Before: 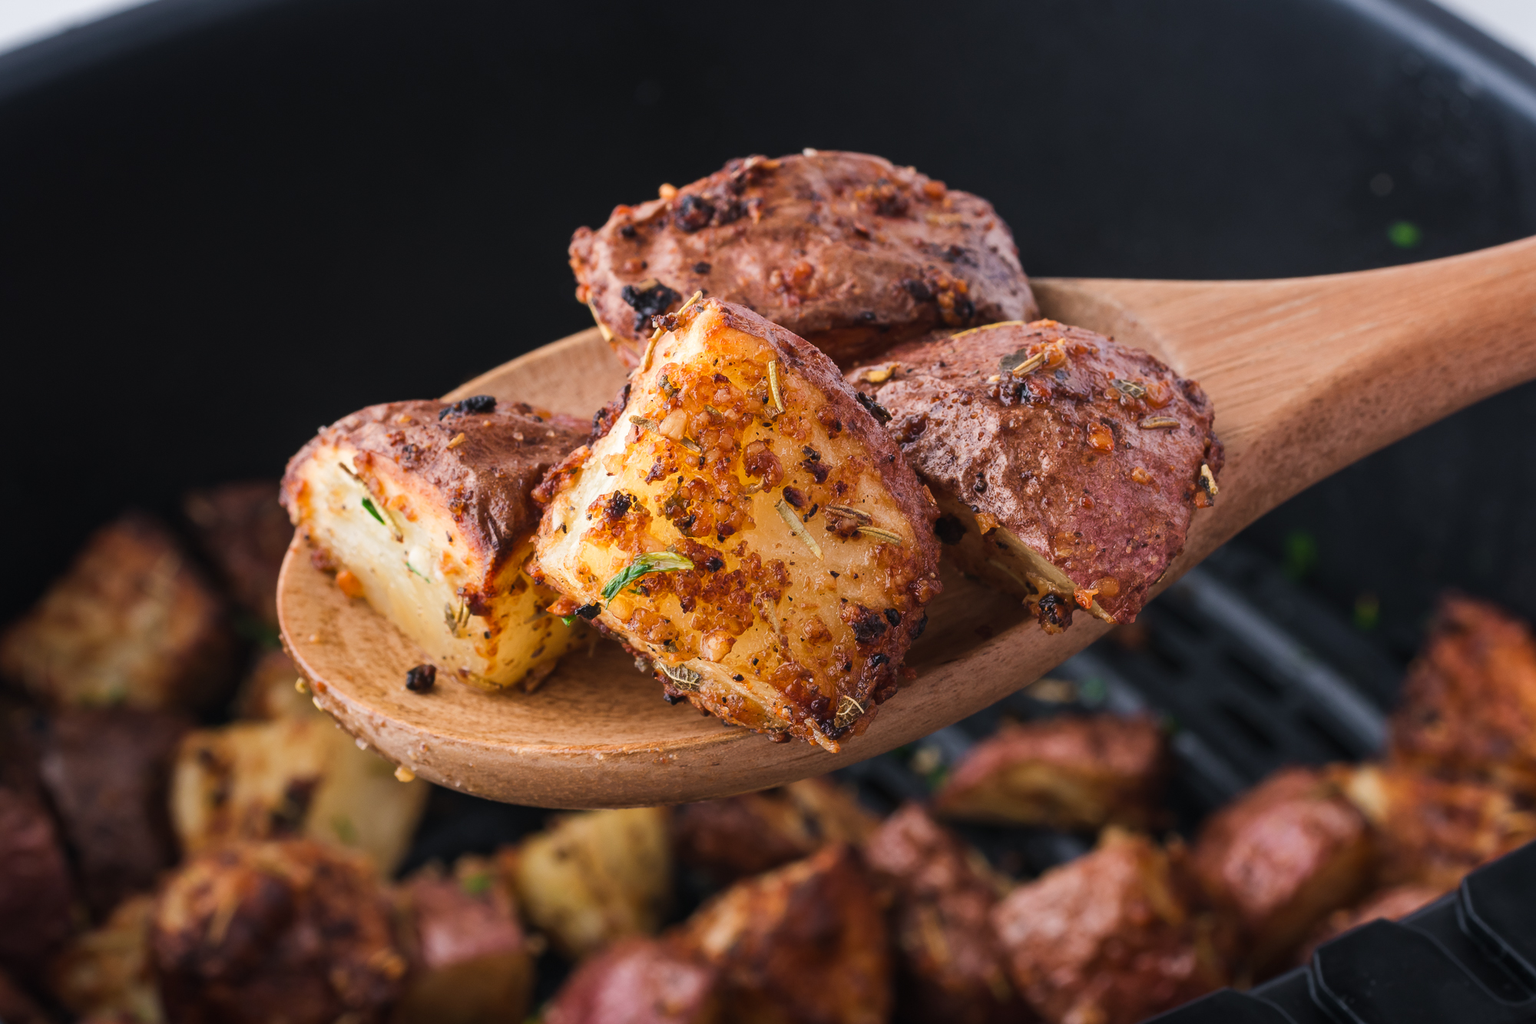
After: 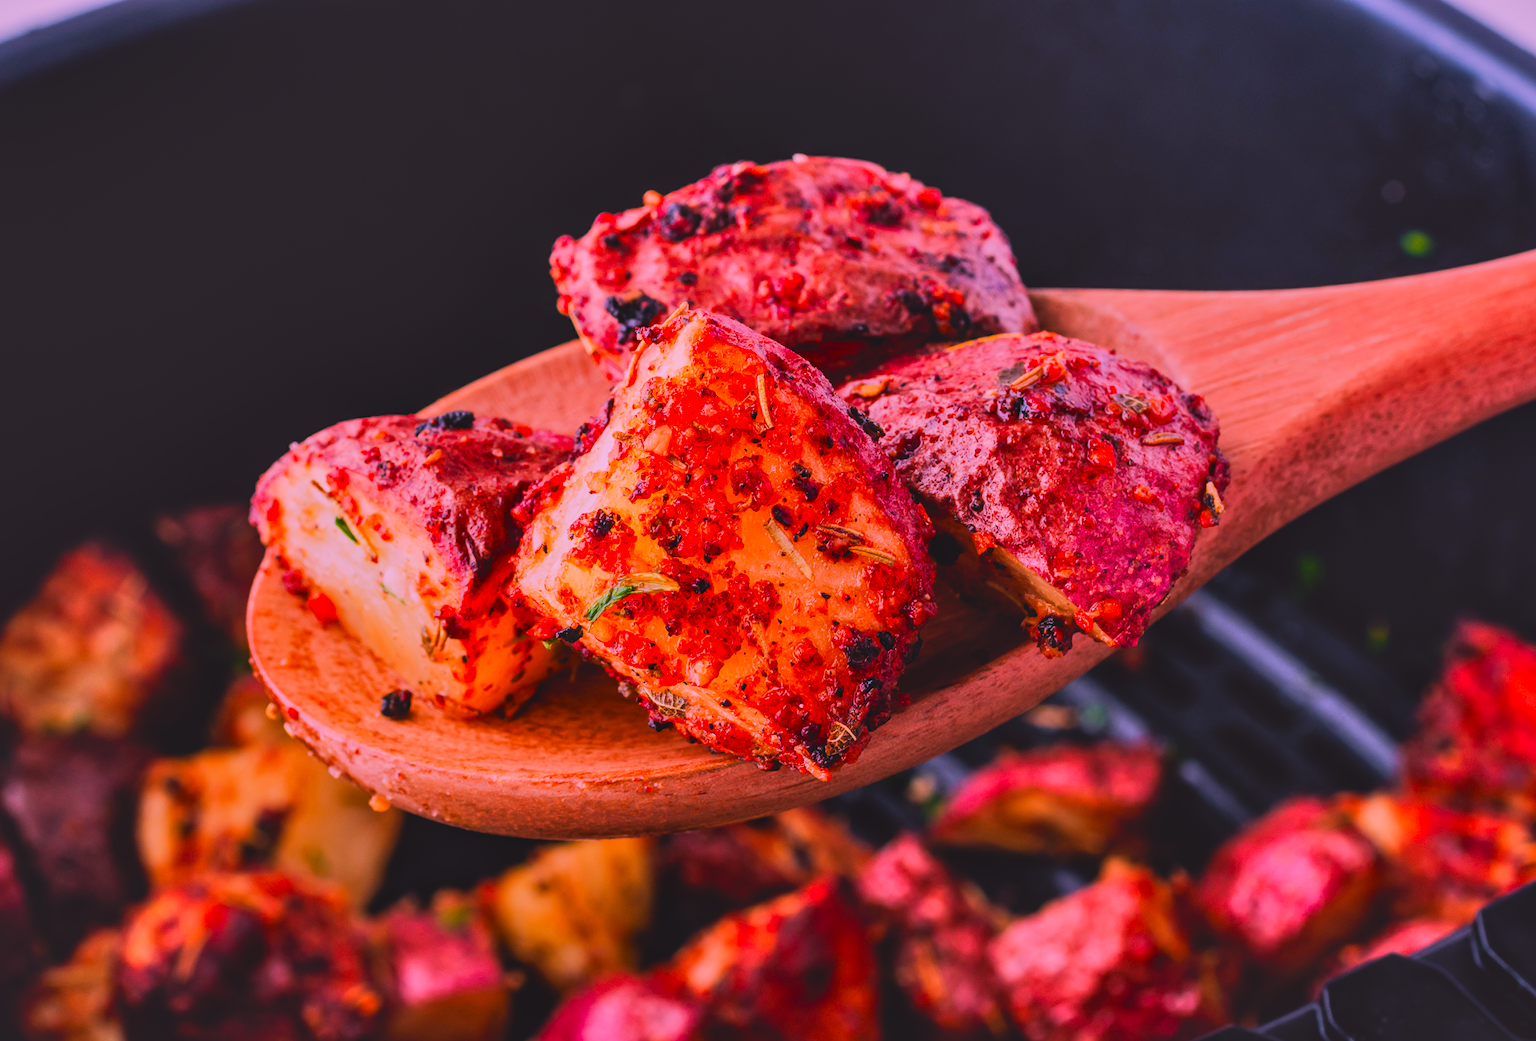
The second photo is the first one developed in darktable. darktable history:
local contrast: on, module defaults
shadows and highlights: white point adjustment -3.55, highlights -63.56, soften with gaussian
filmic rgb: black relative exposure -7.65 EV, white relative exposure 4.56 EV, hardness 3.61
contrast brightness saturation: contrast -0.194, saturation 0.188
color correction: highlights a* 18.81, highlights b* -11.56, saturation 1.64
tone equalizer: -8 EV -0.426 EV, -7 EV -0.372 EV, -6 EV -0.306 EV, -5 EV -0.211 EV, -3 EV 0.248 EV, -2 EV 0.342 EV, -1 EV 0.391 EV, +0 EV 0.436 EV, edges refinement/feathering 500, mask exposure compensation -1.57 EV, preserve details no
crop and rotate: left 2.561%, right 1.072%, bottom 1.878%
color zones: curves: ch2 [(0, 0.5) (0.143, 0.5) (0.286, 0.416) (0.429, 0.5) (0.571, 0.5) (0.714, 0.5) (0.857, 0.5) (1, 0.5)]
